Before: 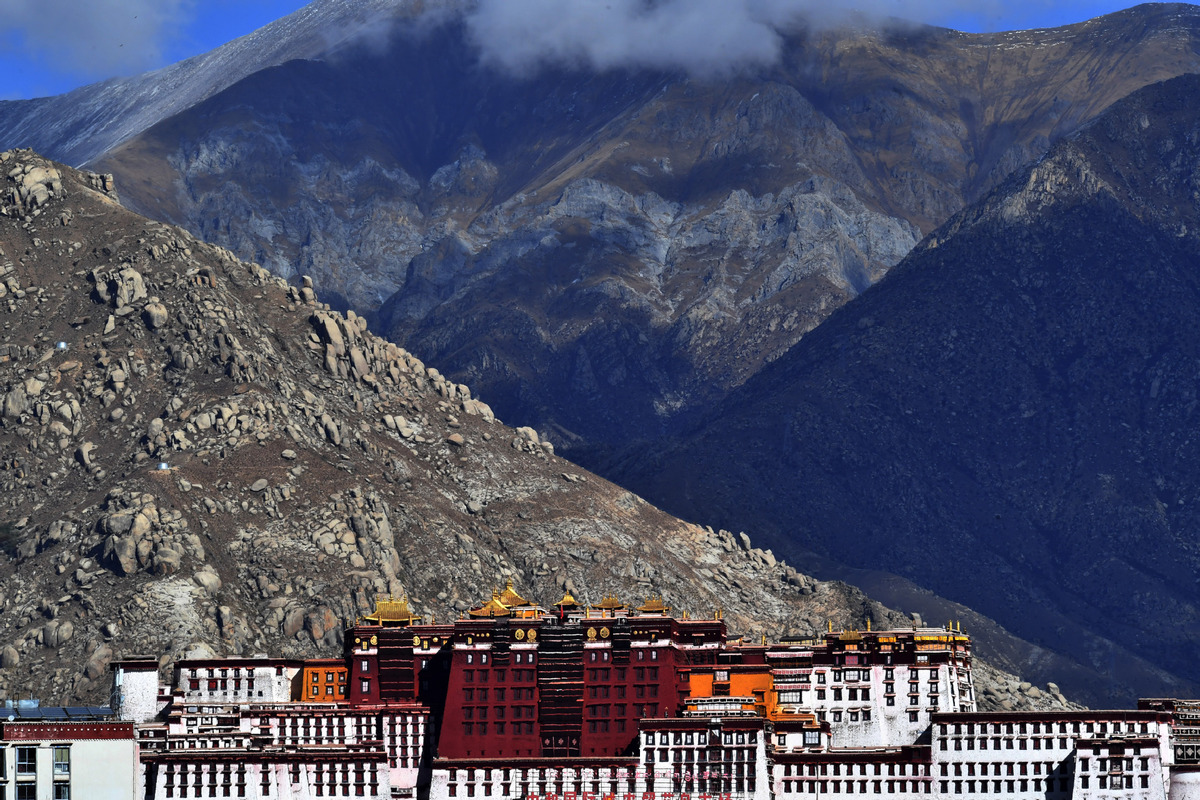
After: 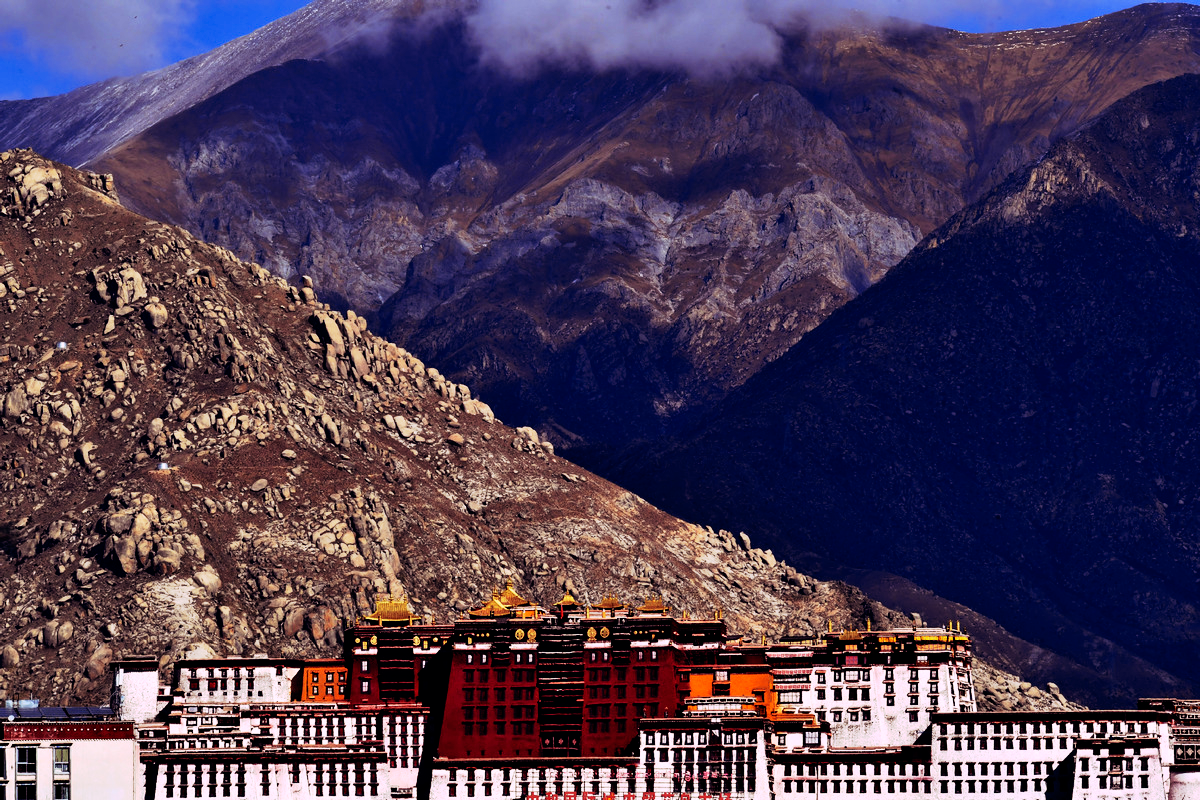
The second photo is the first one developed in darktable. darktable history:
tone curve: curves: ch0 [(0, 0) (0.003, 0.001) (0.011, 0.001) (0.025, 0.001) (0.044, 0.001) (0.069, 0.003) (0.1, 0.007) (0.136, 0.013) (0.177, 0.032) (0.224, 0.083) (0.277, 0.157) (0.335, 0.237) (0.399, 0.334) (0.468, 0.446) (0.543, 0.562) (0.623, 0.683) (0.709, 0.801) (0.801, 0.869) (0.898, 0.918) (1, 1)], preserve colors none
color look up table: target L [94.83, 86.96, 89.45, 77.78, 81.68, 69.3, 65.36, 66.53, 58.19, 56.72, 50.32, 46.53, 42.21, 24.54, 201.29, 72.63, 71.79, 65.15, 54.32, 55.5, 50.6, 44.03, 39.88, 31.89, 13.08, 88.07, 69.29, 67.98, 61.2, 54.42, 49.23, 49.15, 50.9, 44.88, 40.8, 44.38, 27.86, 29.75, 27.4, 16.02, 0.235, 98.83, 80.96, 77.59, 72.43, 65.7, 63.2, 46.84, 27.41], target a [1.158, -15.37, -6.387, -58.28, 5.039, -52.71, -43.85, -8.061, -20.6, -31.95, -32.01, -8.613, 5.578, -13.85, 0, 20.57, 16.01, 35.45, 39.66, 24.74, 53.86, 44.45, 39.12, 16.03, 18.02, 42.59, 33.57, 33.56, 66.04, 56.9, 18.37, 10.88, 56.5, 32.76, 43.39, 49.14, 24.6, 33.52, 34.28, 16.06, 2.131, 10.11, -45.07, -12.82, -28.02, -3.058, -25.17, 0.938, 0.802], target b [34.65, 74.72, 67.38, 26.21, 24.59, 49.43, 31.51, 47.68, 33.62, 13.67, 33.19, 7.338, 30.45, 10.36, -0.001, 42.84, 54.79, 16.45, 43.75, 20.88, 37.86, 14.02, 32.72, 13.23, 12.79, -24.21, -2.4, -56.14, -60.66, -7.533, -78.52, -25.85, -13.17, -3.53, -86.47, -40.76, -42.09, -27.64, -53.14, -11.04, -13.58, -7.377, -31.34, -5.167, -49.8, -57.44, -13.53, -37.76, -21.07], num patches 49
